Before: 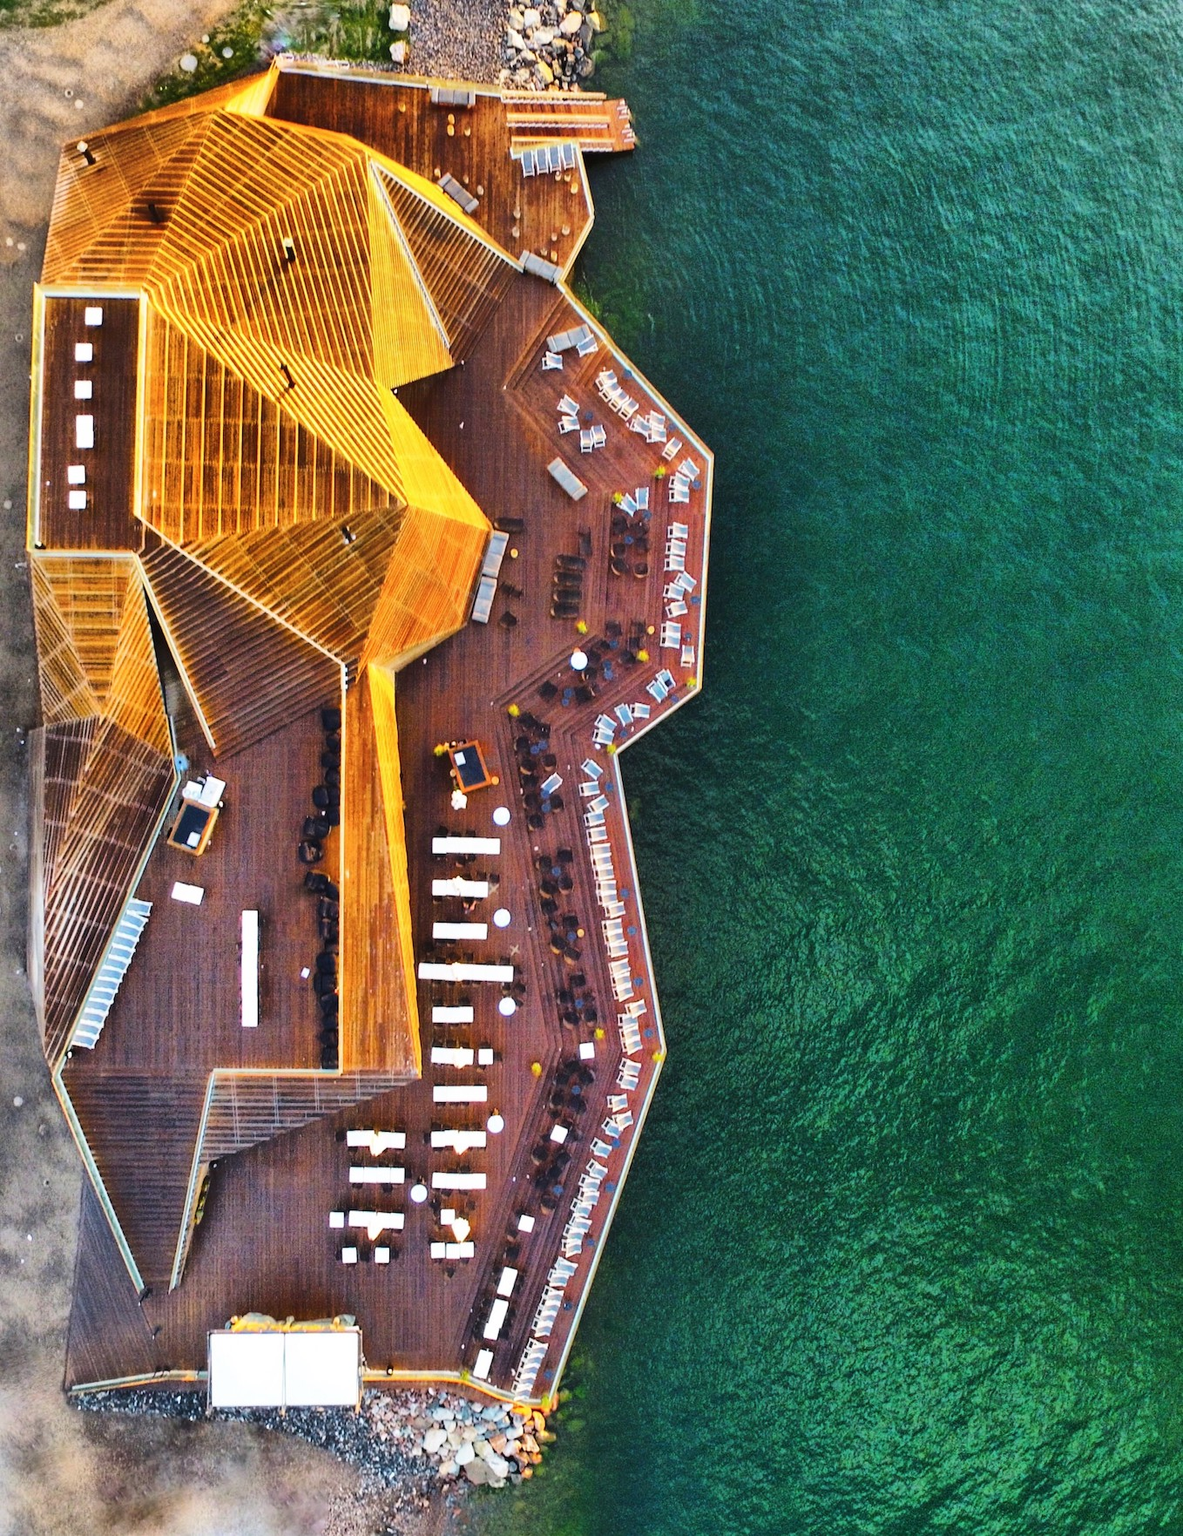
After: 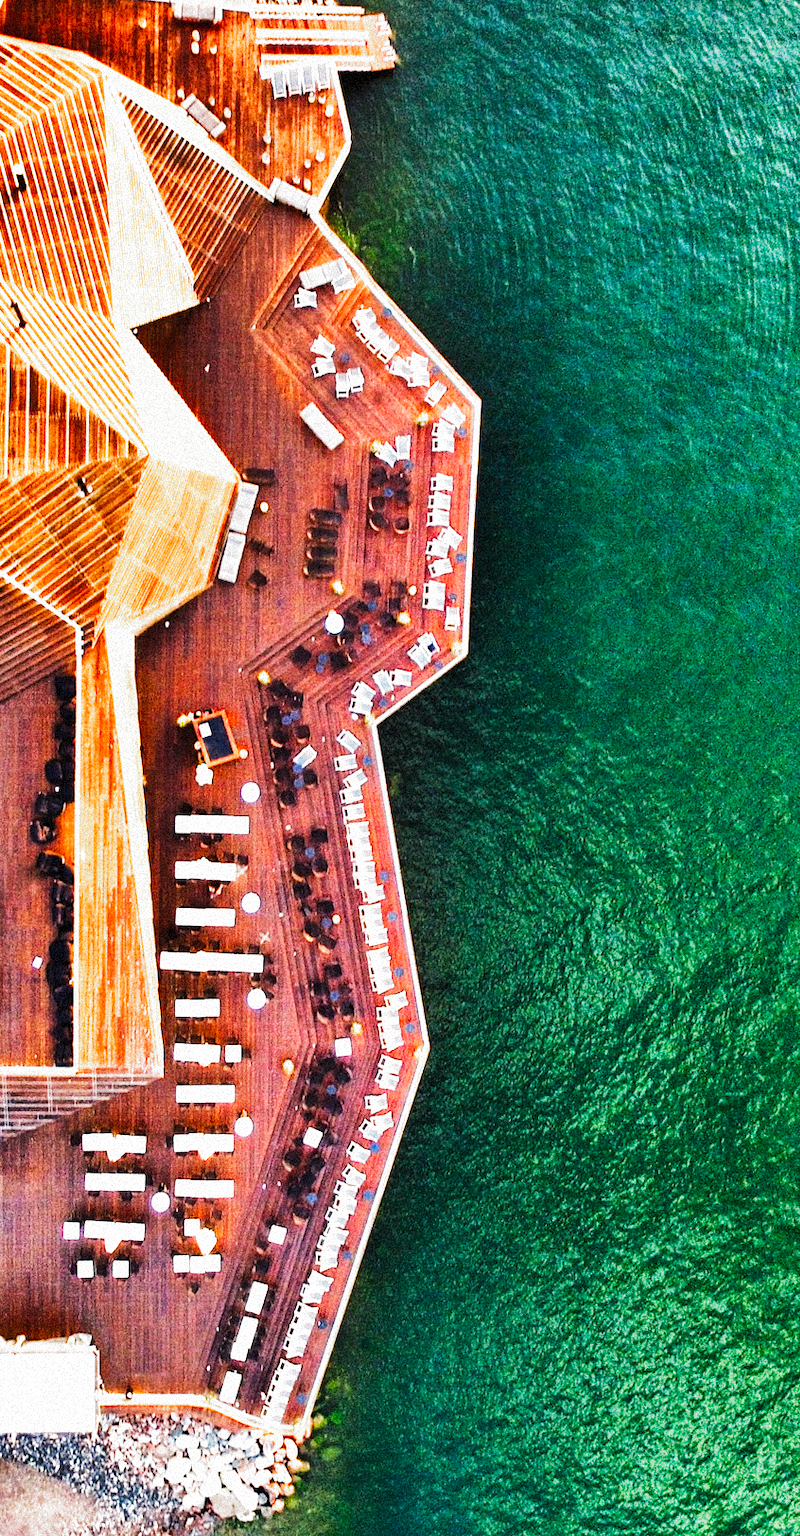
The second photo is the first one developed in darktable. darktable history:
white balance: red 1.127, blue 0.943
crop and rotate: left 22.918%, top 5.629%, right 14.711%, bottom 2.247%
contrast brightness saturation: contrast 0.1, brightness 0.02, saturation 0.02
filmic rgb: black relative exposure -6.43 EV, white relative exposure 2.43 EV, threshold 3 EV, hardness 5.27, latitude 0.1%, contrast 1.425, highlights saturation mix 2%, preserve chrominance no, color science v5 (2021), contrast in shadows safe, contrast in highlights safe, enable highlight reconstruction true
exposure: black level correction 0, exposure 0.7 EV, compensate exposure bias true, compensate highlight preservation false
grain: coarseness 9.38 ISO, strength 34.99%, mid-tones bias 0%
